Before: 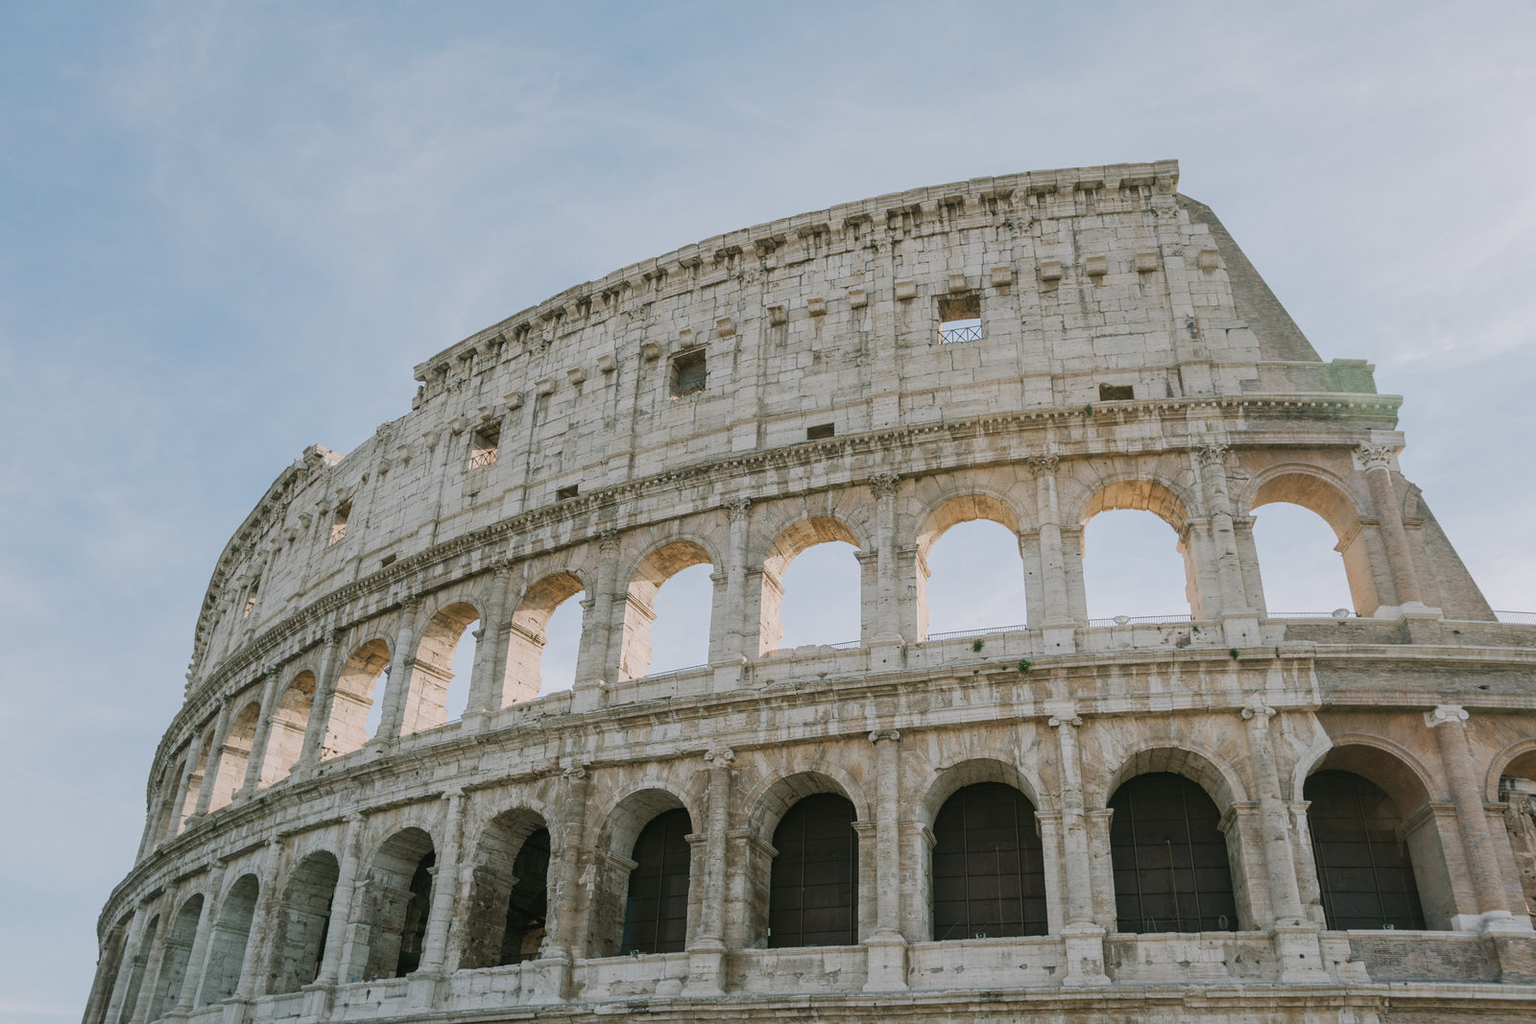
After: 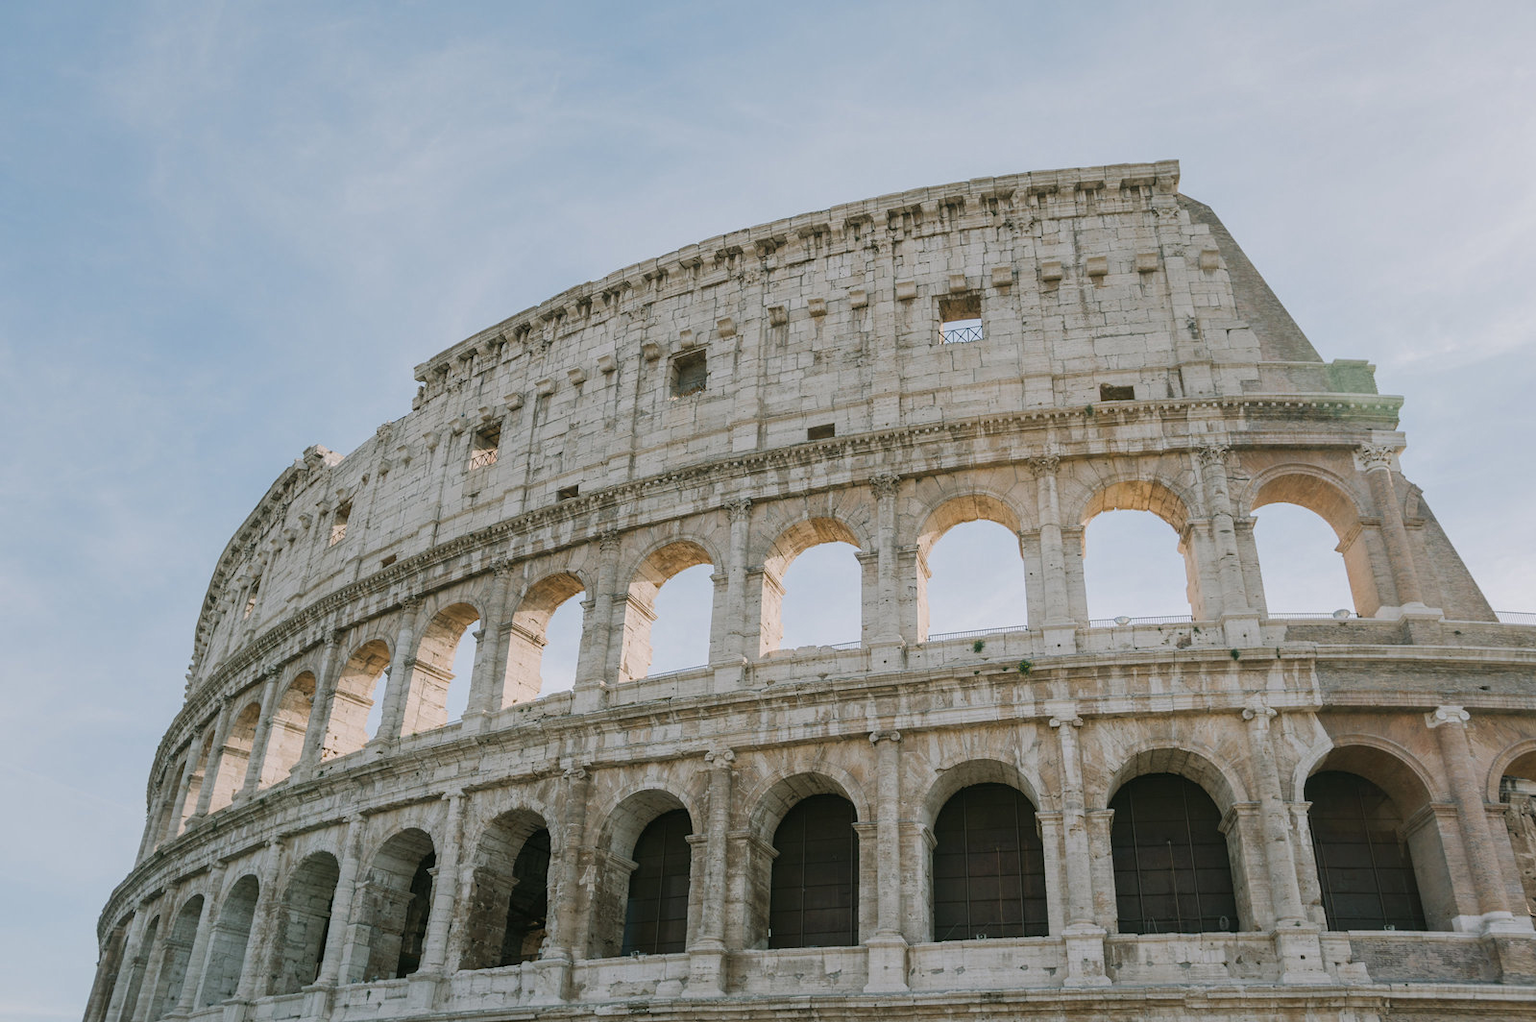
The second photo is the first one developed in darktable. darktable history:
tone equalizer: on, module defaults
crop: top 0.05%, bottom 0.098%
